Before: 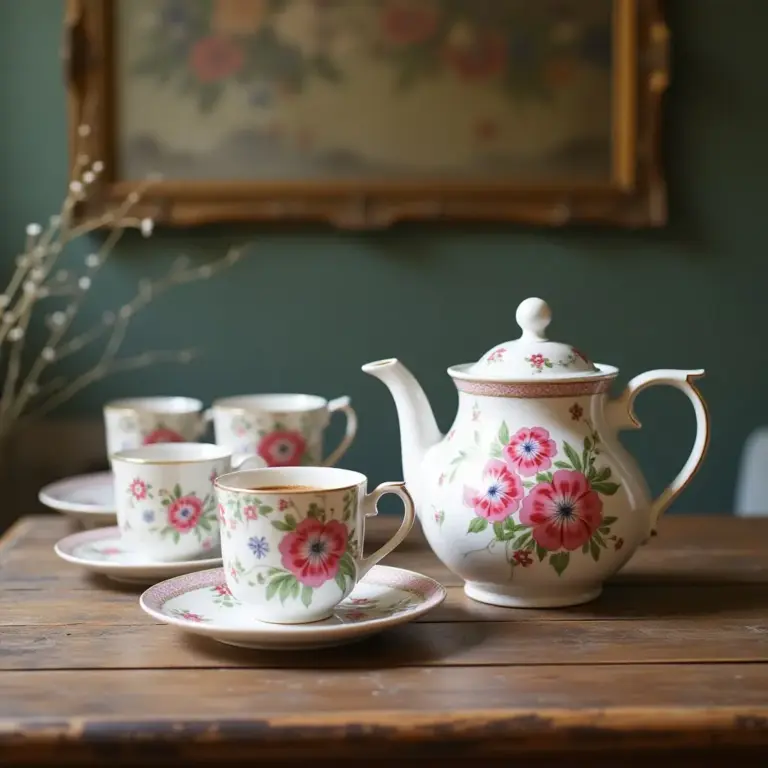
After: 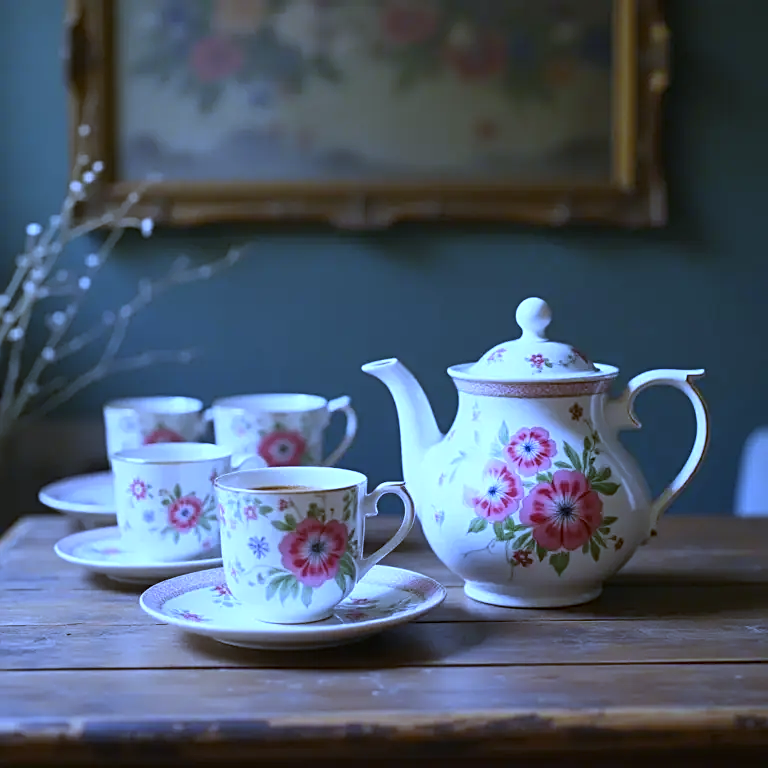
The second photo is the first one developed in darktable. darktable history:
white balance: red 0.766, blue 1.537
sharpen: radius 2.529, amount 0.323
